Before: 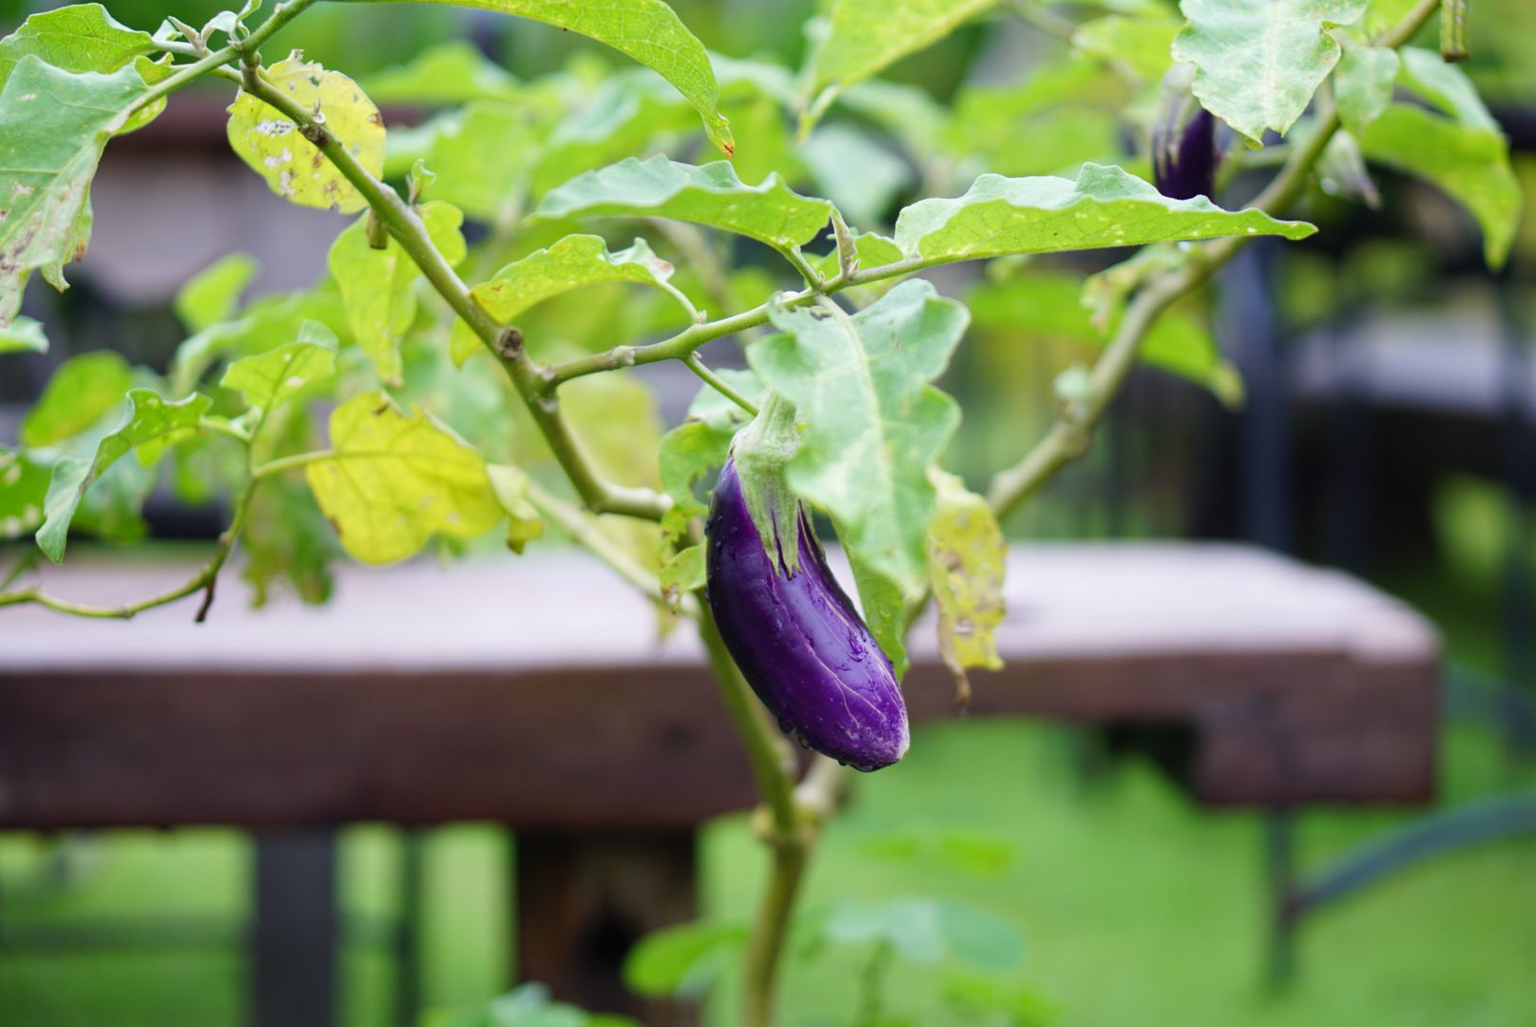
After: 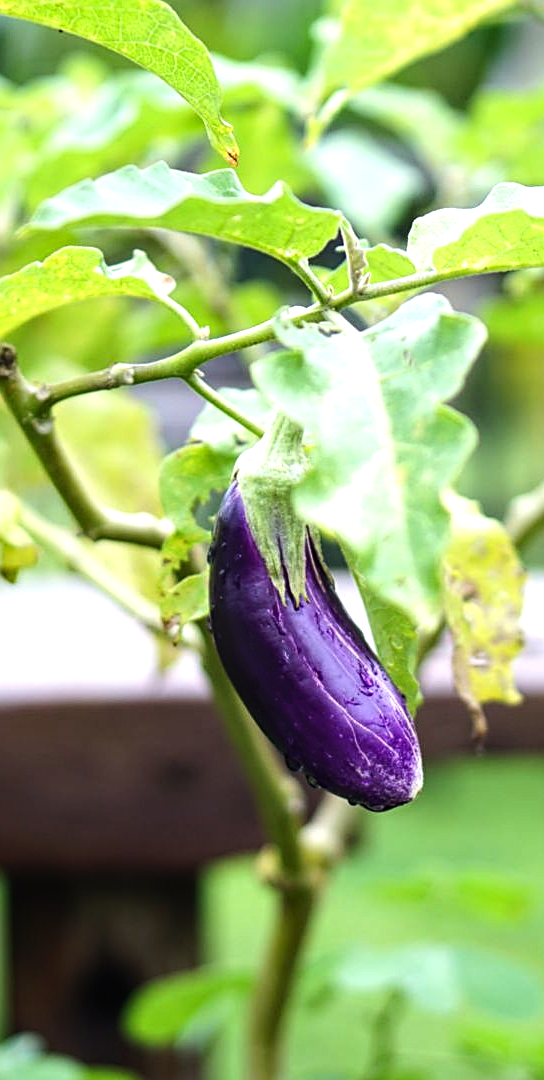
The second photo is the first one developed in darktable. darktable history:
sharpen: on, module defaults
tone equalizer: -8 EV -0.776 EV, -7 EV -0.719 EV, -6 EV -0.611 EV, -5 EV -0.413 EV, -3 EV 0.377 EV, -2 EV 0.6 EV, -1 EV 0.675 EV, +0 EV 0.758 EV, edges refinement/feathering 500, mask exposure compensation -1.57 EV, preserve details no
local contrast: on, module defaults
crop: left 33.051%, right 33.267%
